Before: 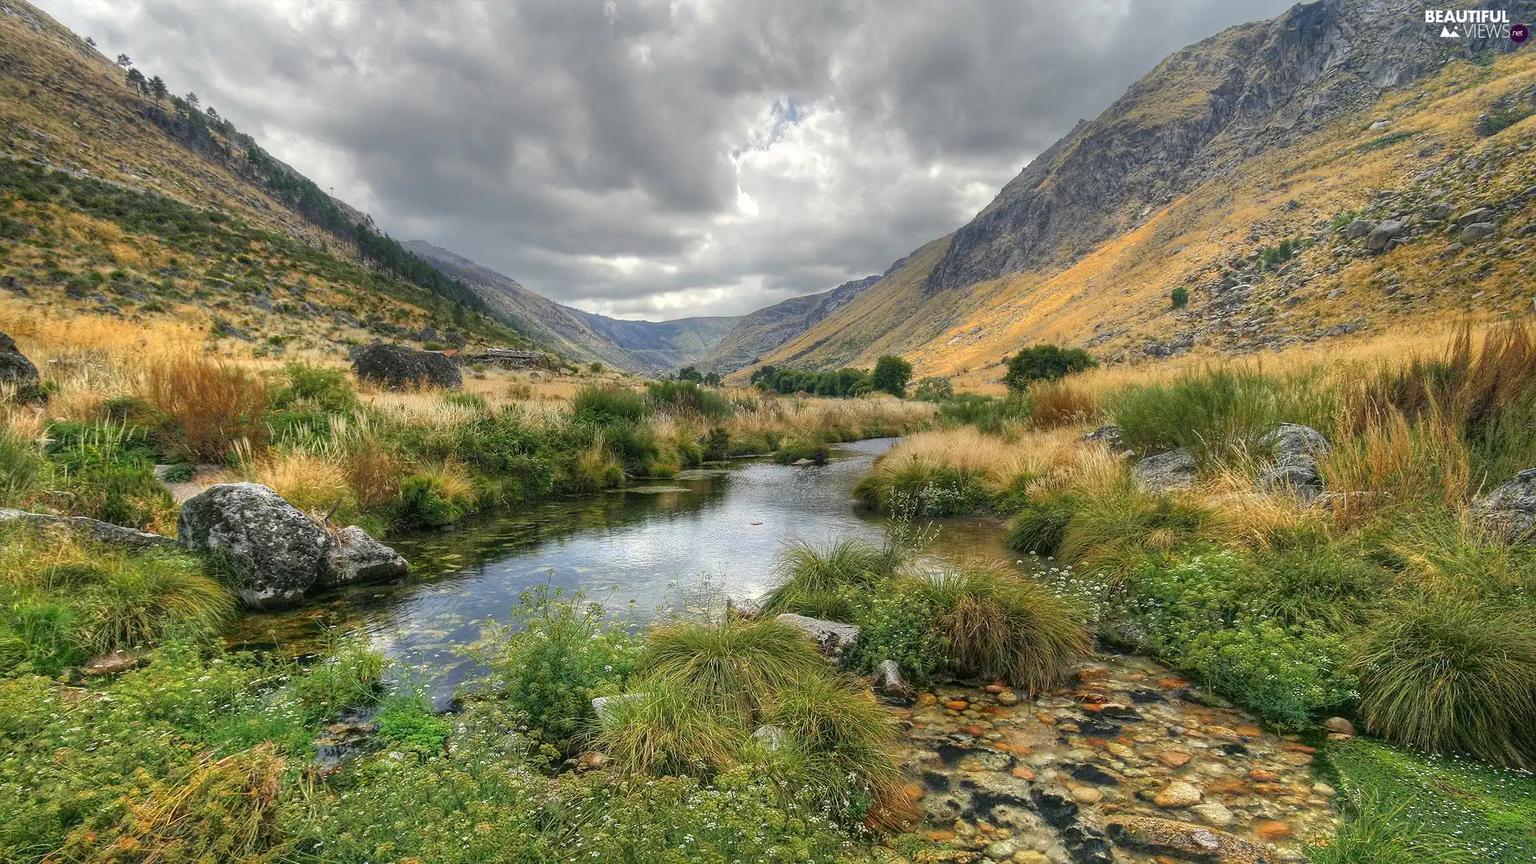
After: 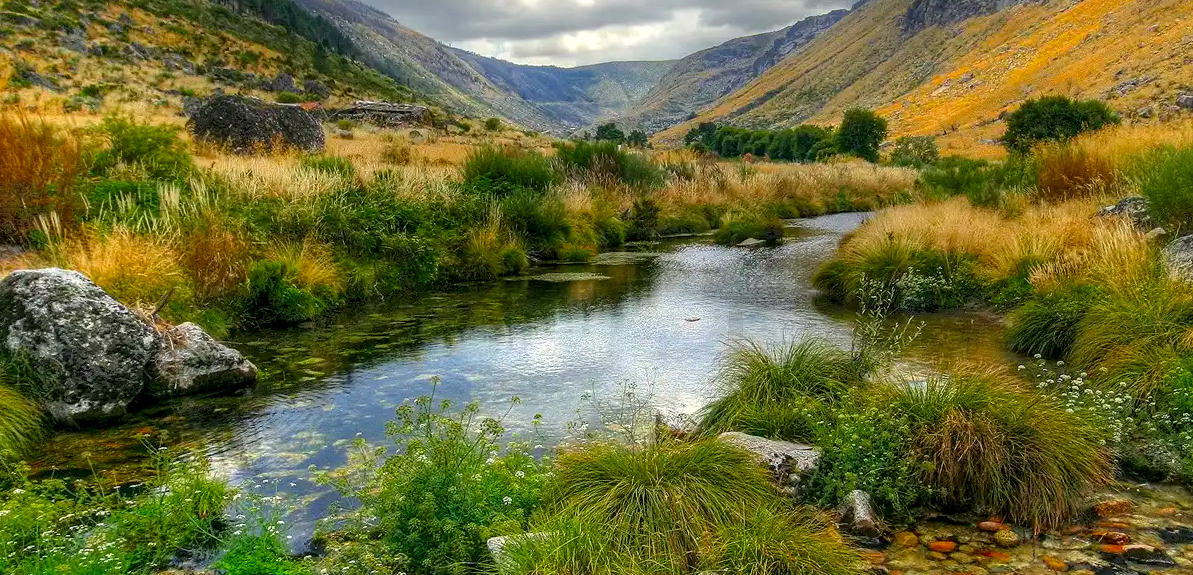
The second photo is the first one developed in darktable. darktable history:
color zones: curves: ch0 [(0, 0.425) (0.143, 0.422) (0.286, 0.42) (0.429, 0.419) (0.571, 0.419) (0.714, 0.42) (0.857, 0.422) (1, 0.425)]; ch1 [(0, 0.666) (0.143, 0.669) (0.286, 0.671) (0.429, 0.67) (0.571, 0.67) (0.714, 0.67) (0.857, 0.67) (1, 0.666)]
local contrast: highlights 30%, shadows 78%, midtone range 0.75
color correction: highlights b* -0.031, saturation 1.11
crop: left 13.214%, top 31.095%, right 24.616%, bottom 15.626%
